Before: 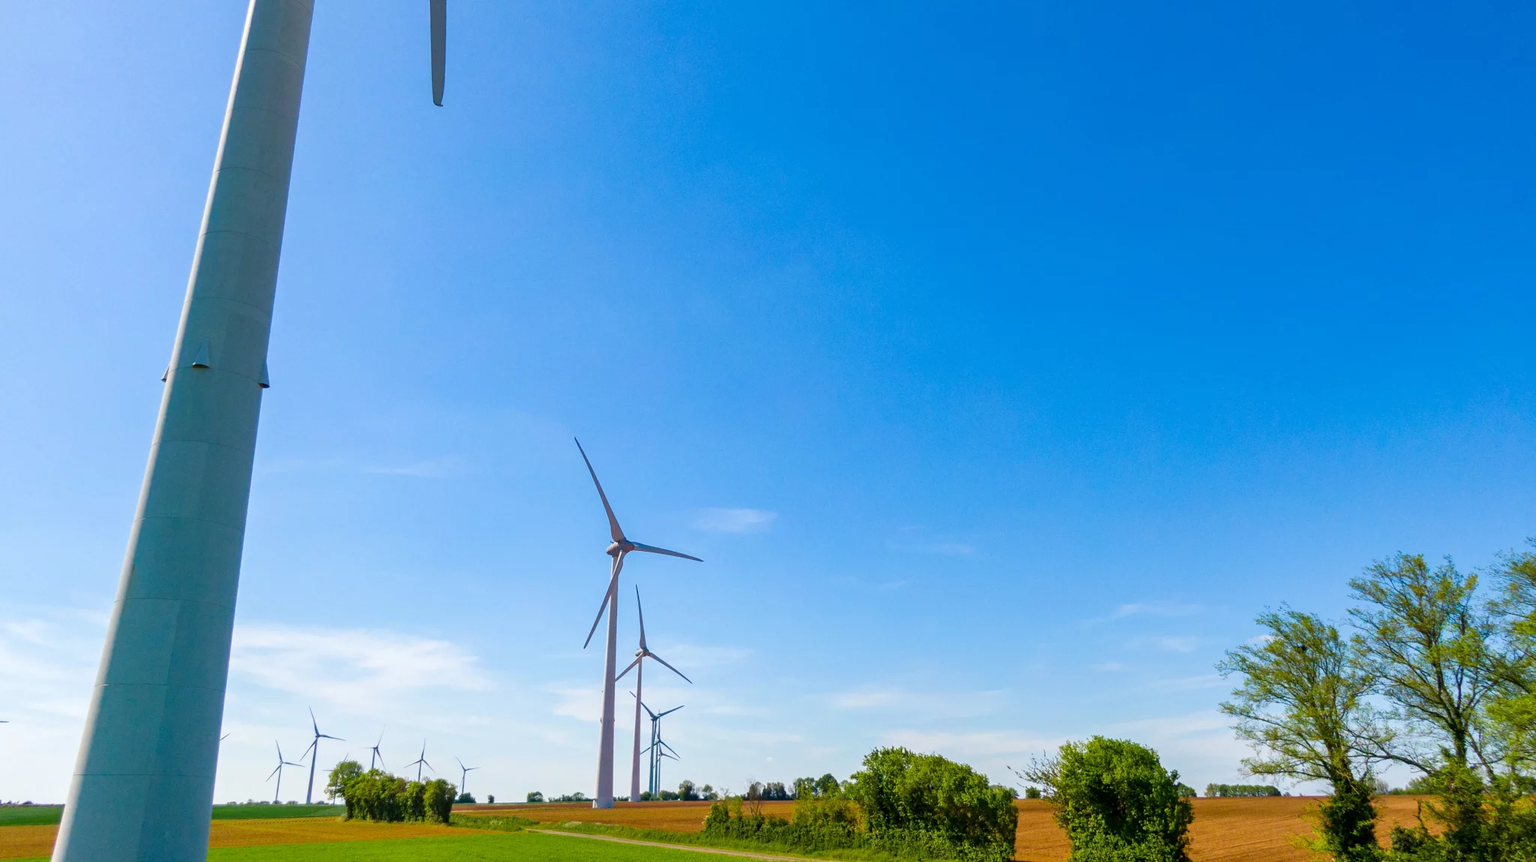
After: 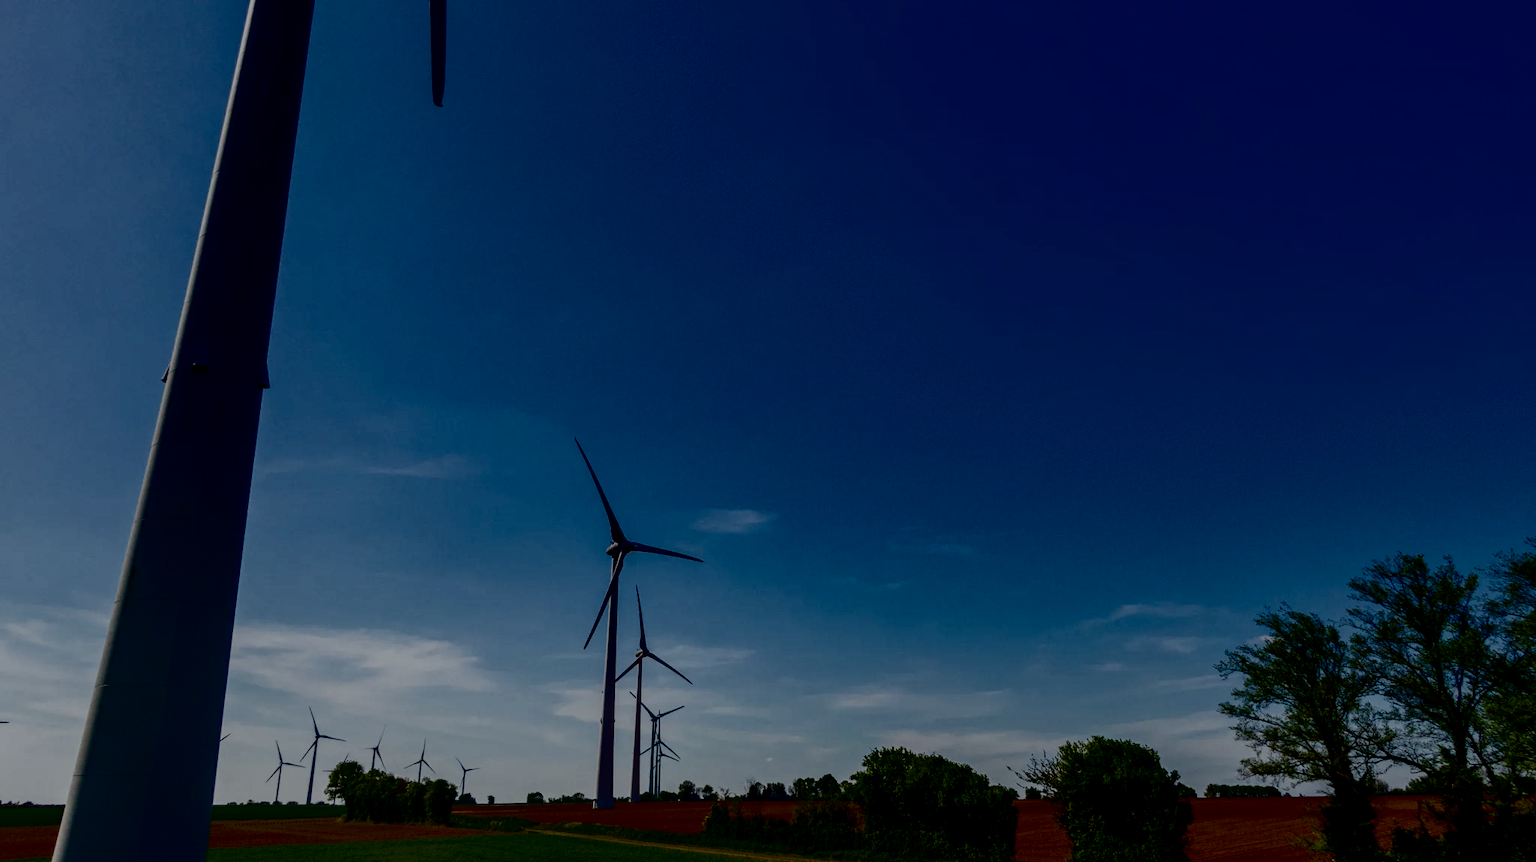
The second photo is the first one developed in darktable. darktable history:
contrast brightness saturation: brightness -0.506
local contrast: on, module defaults
tone curve: curves: ch0 [(0, 0) (0.003, 0) (0.011, 0.001) (0.025, 0.001) (0.044, 0.003) (0.069, 0.009) (0.1, 0.018) (0.136, 0.032) (0.177, 0.074) (0.224, 0.13) (0.277, 0.218) (0.335, 0.321) (0.399, 0.425) (0.468, 0.523) (0.543, 0.617) (0.623, 0.708) (0.709, 0.789) (0.801, 0.873) (0.898, 0.967) (1, 1)], color space Lab, independent channels, preserve colors none
exposure: black level correction -0.018, exposure -1.066 EV, compensate exposure bias true, compensate highlight preservation false
